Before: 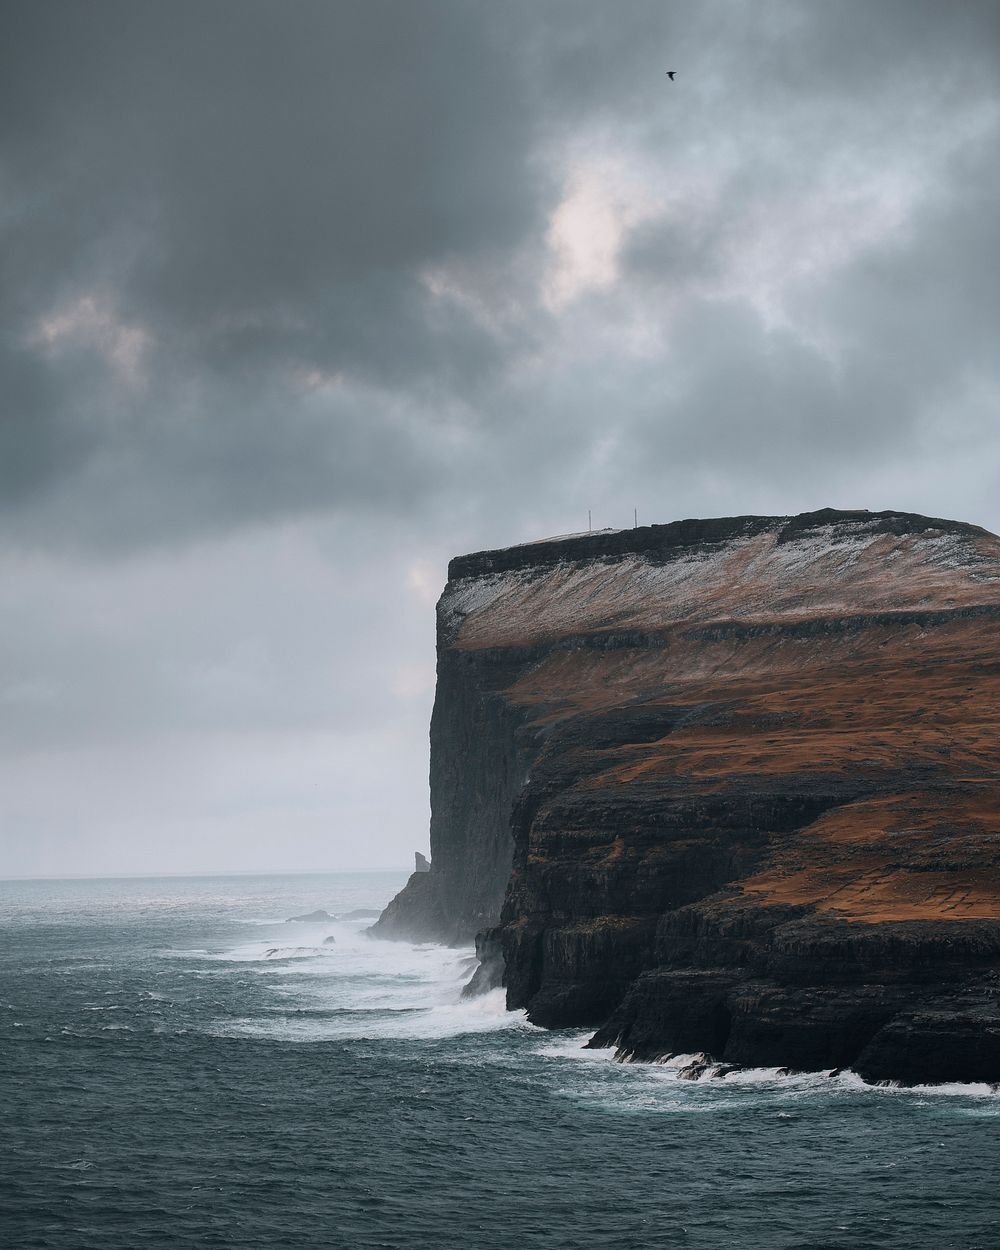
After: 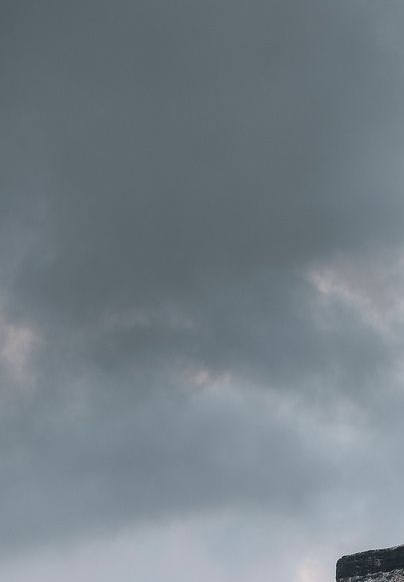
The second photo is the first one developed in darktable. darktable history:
crop and rotate: left 11.224%, top 0.099%, right 48.307%, bottom 53.267%
